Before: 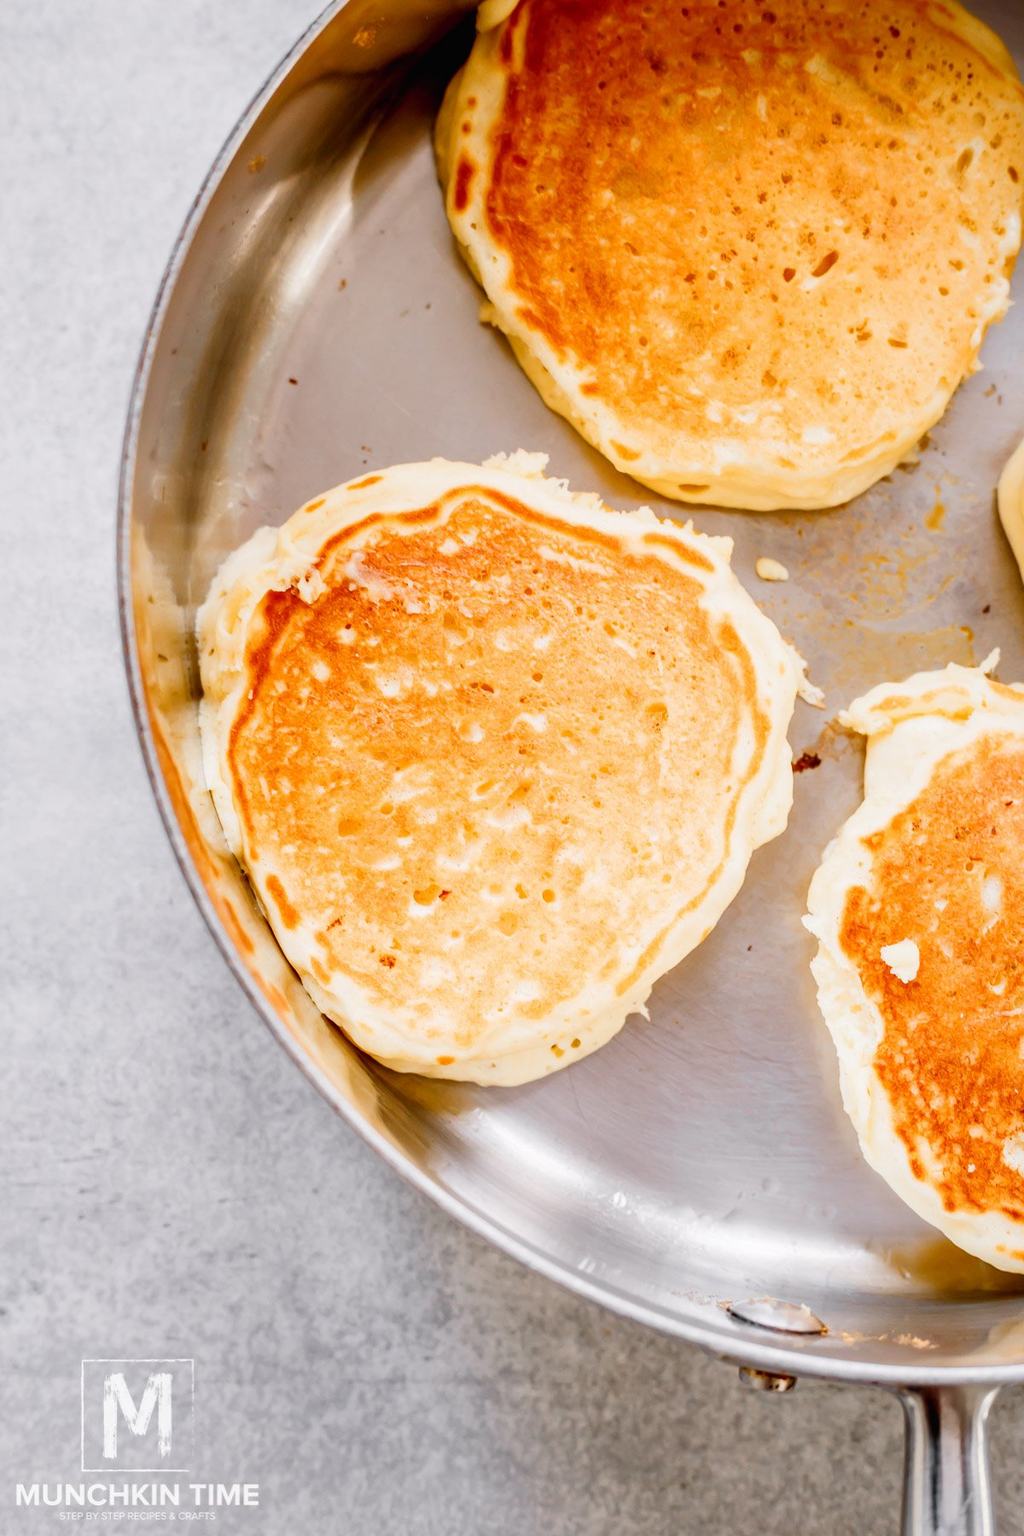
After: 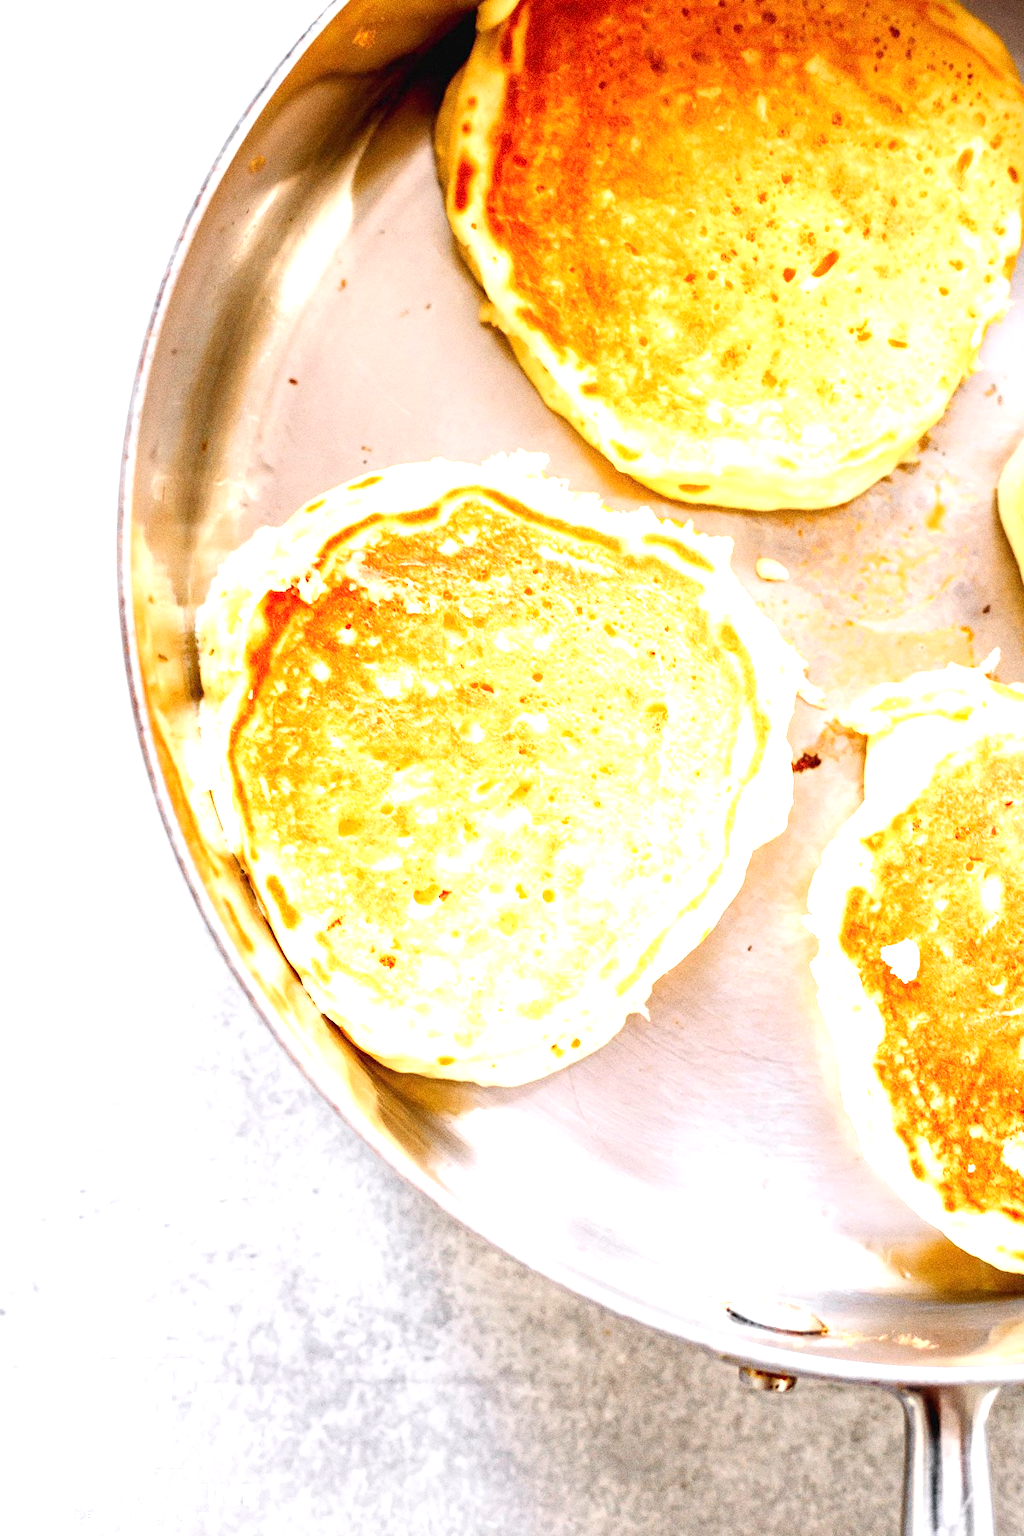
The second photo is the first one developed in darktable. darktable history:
grain: coarseness 0.09 ISO, strength 40%
exposure: black level correction 0, exposure 1.1 EV, compensate exposure bias true, compensate highlight preservation false
